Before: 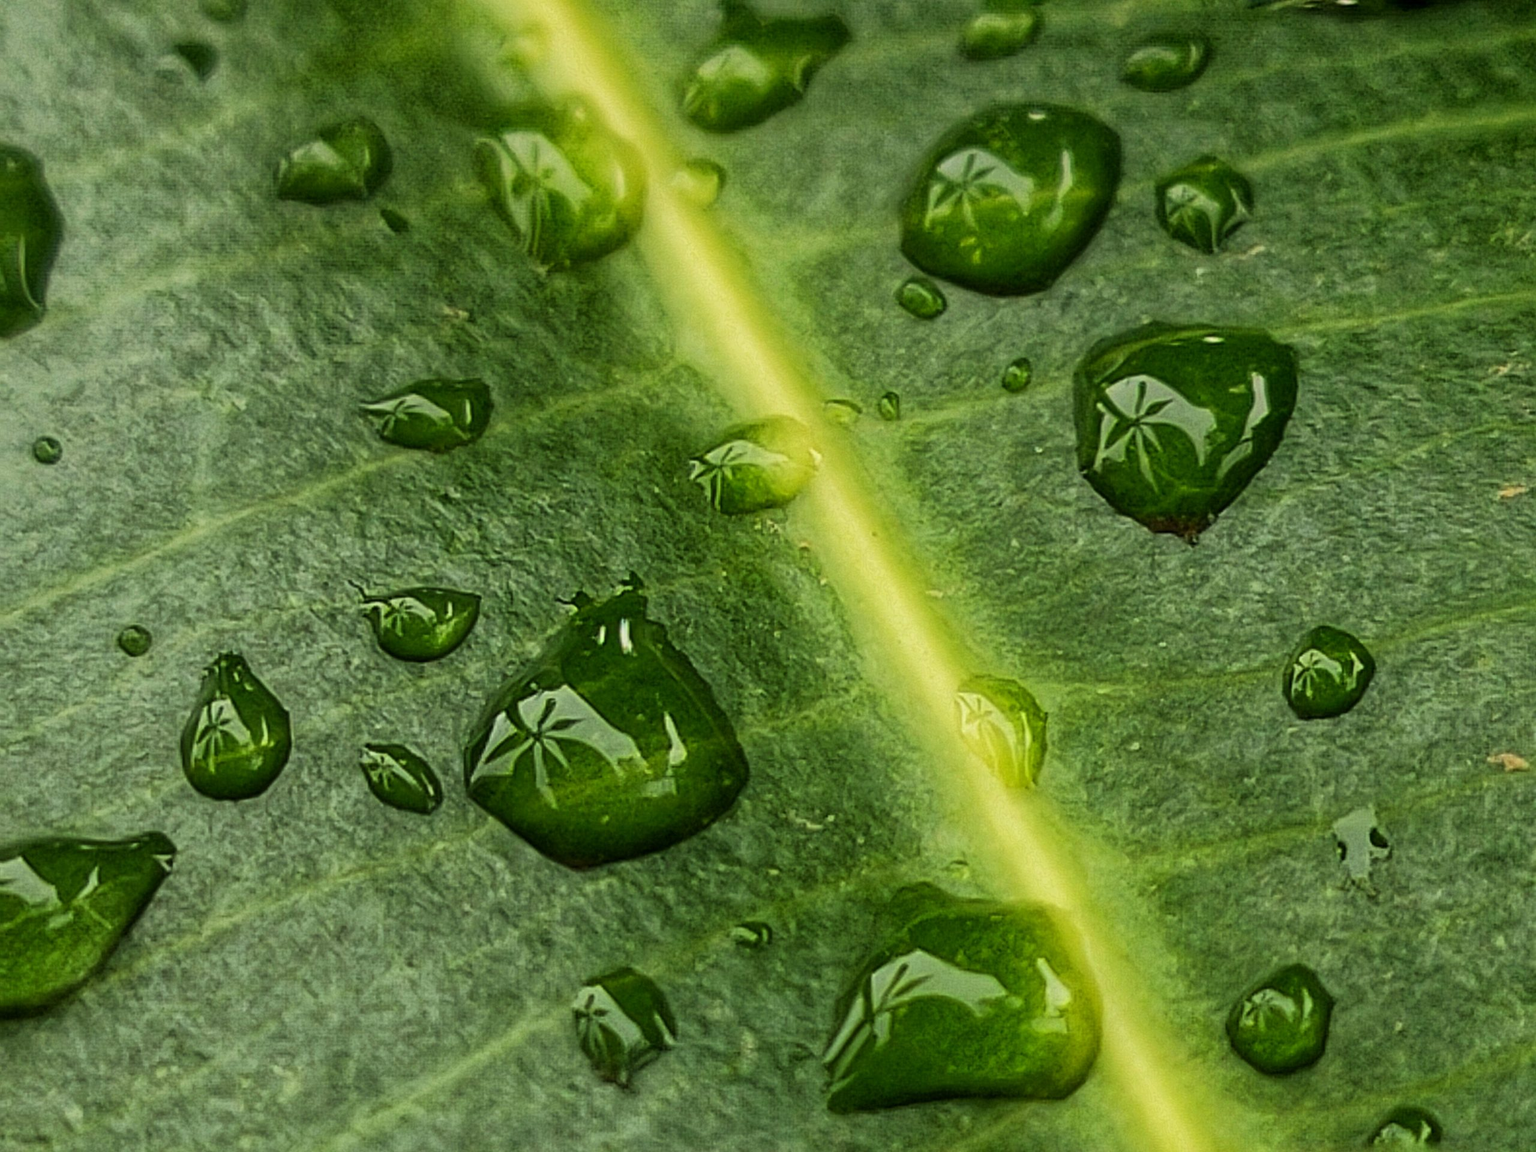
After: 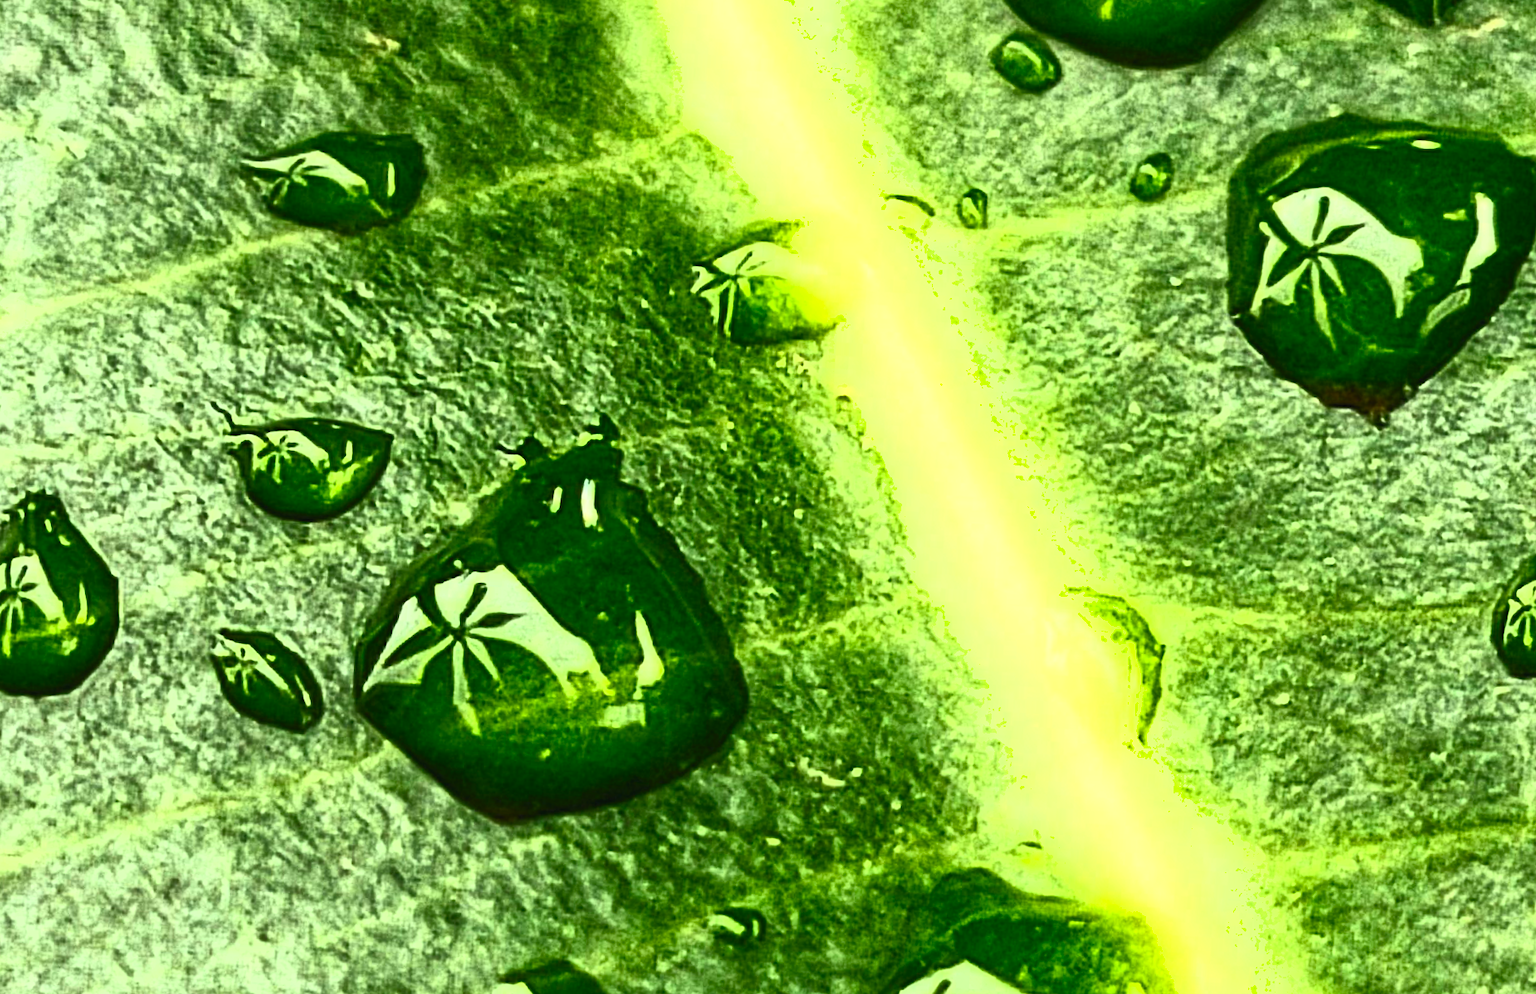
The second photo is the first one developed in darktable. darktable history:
crop and rotate: angle -3.58°, left 9.77%, top 20.702%, right 12.002%, bottom 11.778%
contrast brightness saturation: contrast 0.837, brightness 0.586, saturation 0.59
shadows and highlights: radius 45.8, white point adjustment 6.73, compress 79.88%, soften with gaussian
